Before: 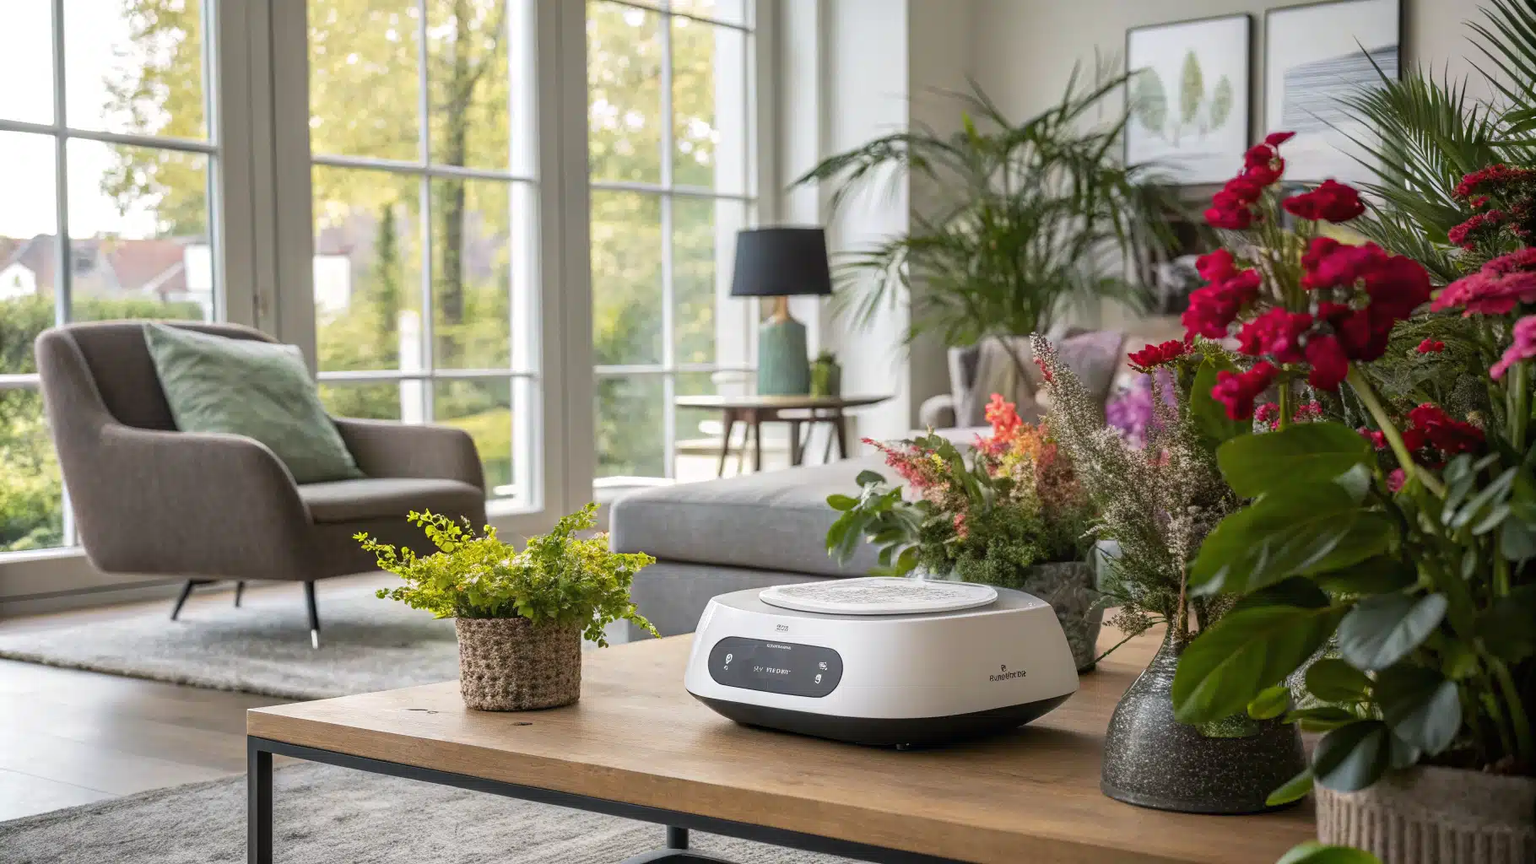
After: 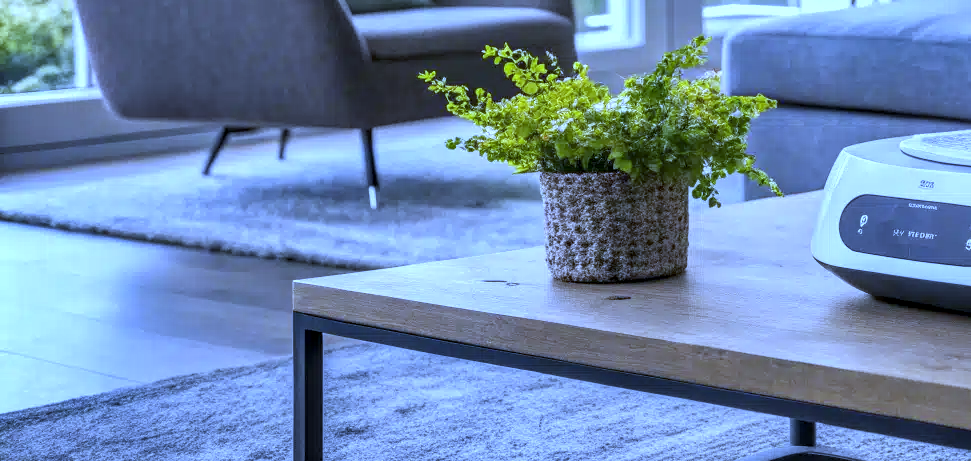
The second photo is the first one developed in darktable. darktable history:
local contrast: detail 130%
white balance: red 0.766, blue 1.537
crop and rotate: top 54.778%, right 46.61%, bottom 0.159%
shadows and highlights: shadows 52.42, soften with gaussian
tone equalizer: on, module defaults
